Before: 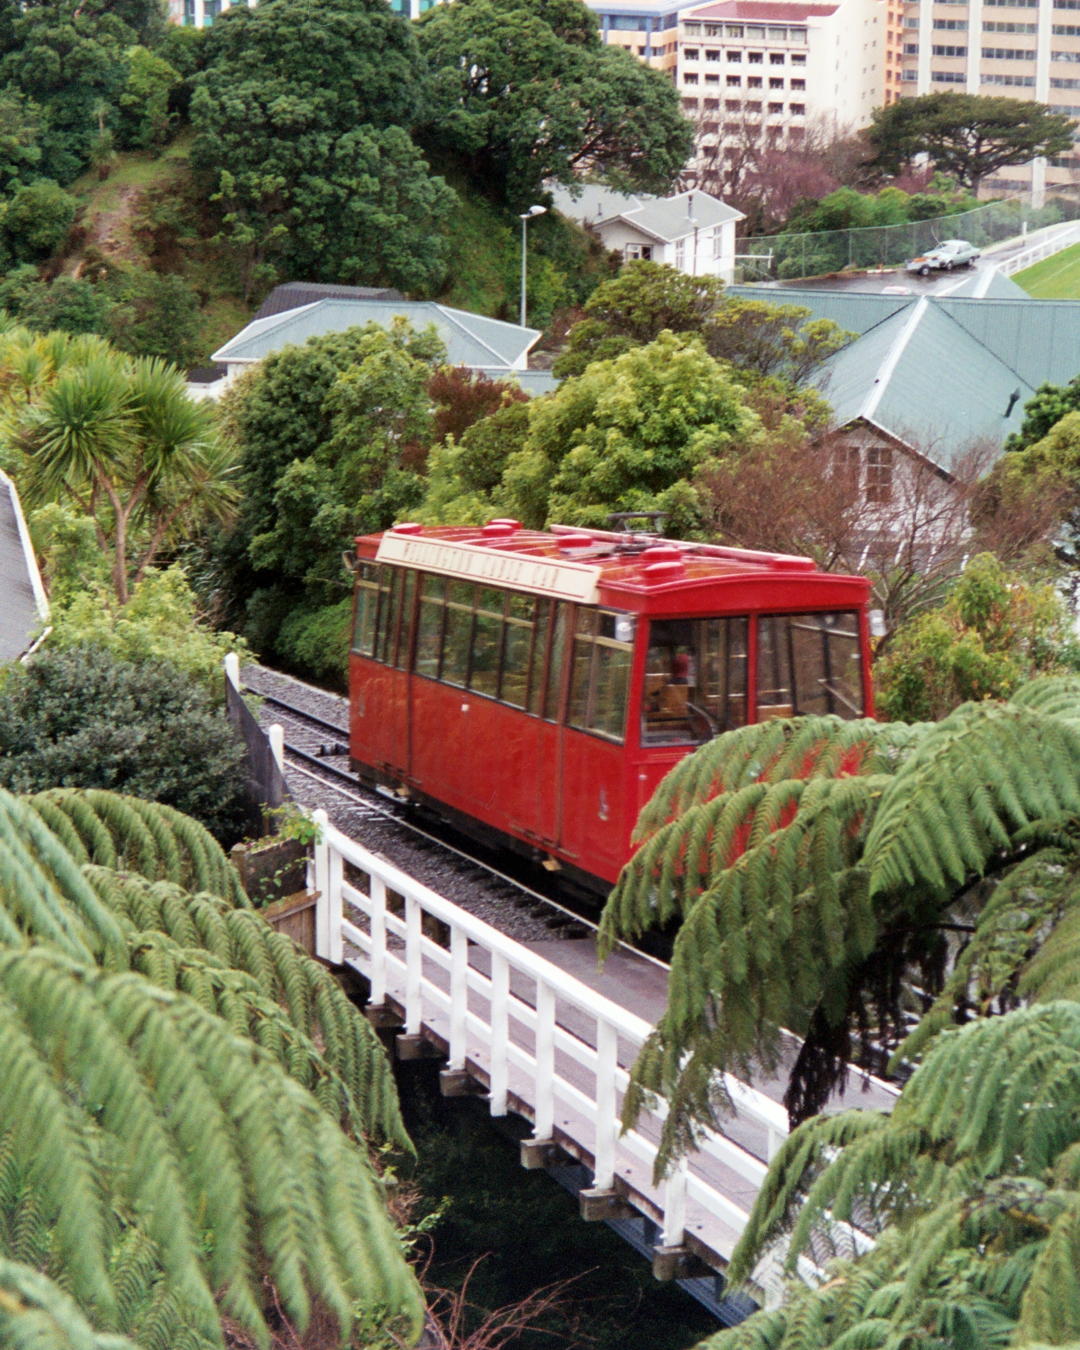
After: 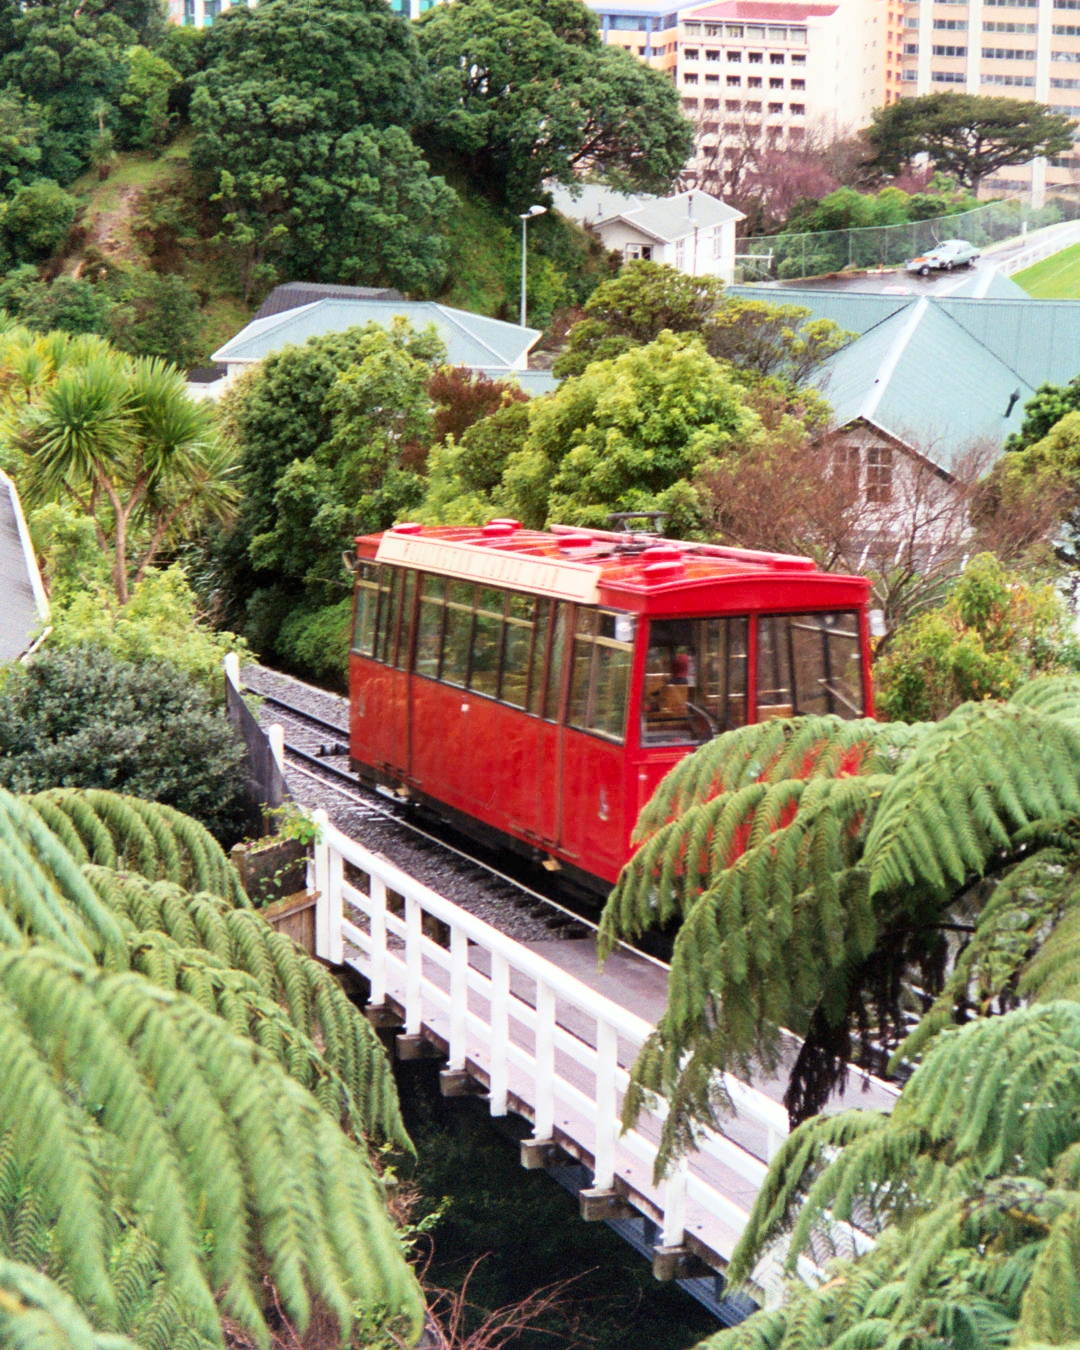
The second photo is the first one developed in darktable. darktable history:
contrast brightness saturation: contrast 0.203, brightness 0.167, saturation 0.219
